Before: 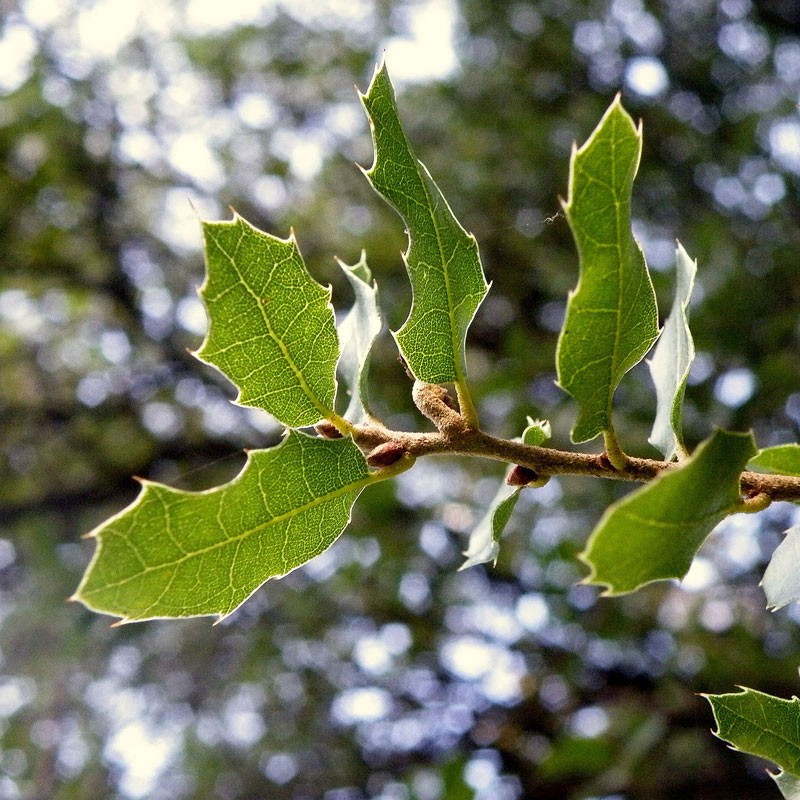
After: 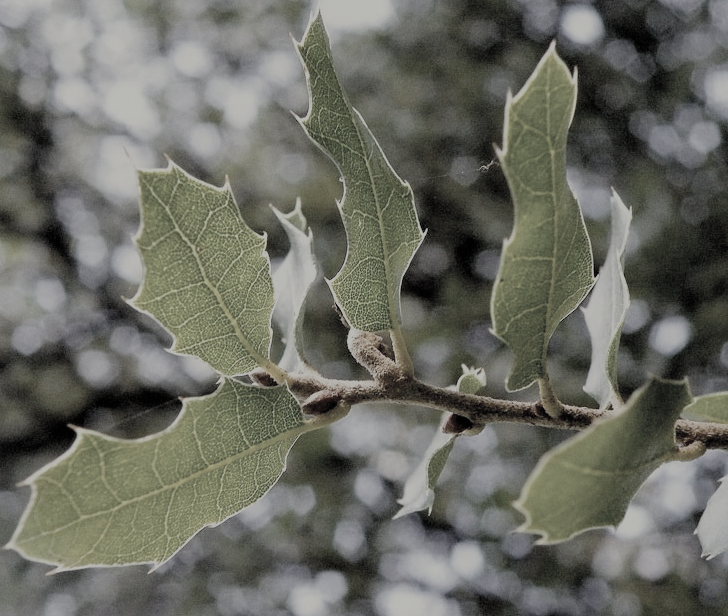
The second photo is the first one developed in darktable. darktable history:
filmic rgb: white relative exposure 8 EV, threshold 3 EV, hardness 2.44, latitude 10.07%, contrast 0.72, highlights saturation mix 10%, shadows ↔ highlights balance 1.38%, color science v4 (2020), enable highlight reconstruction true
crop: left 8.155%, top 6.611%, bottom 15.385%
color correction: saturation 0.2
